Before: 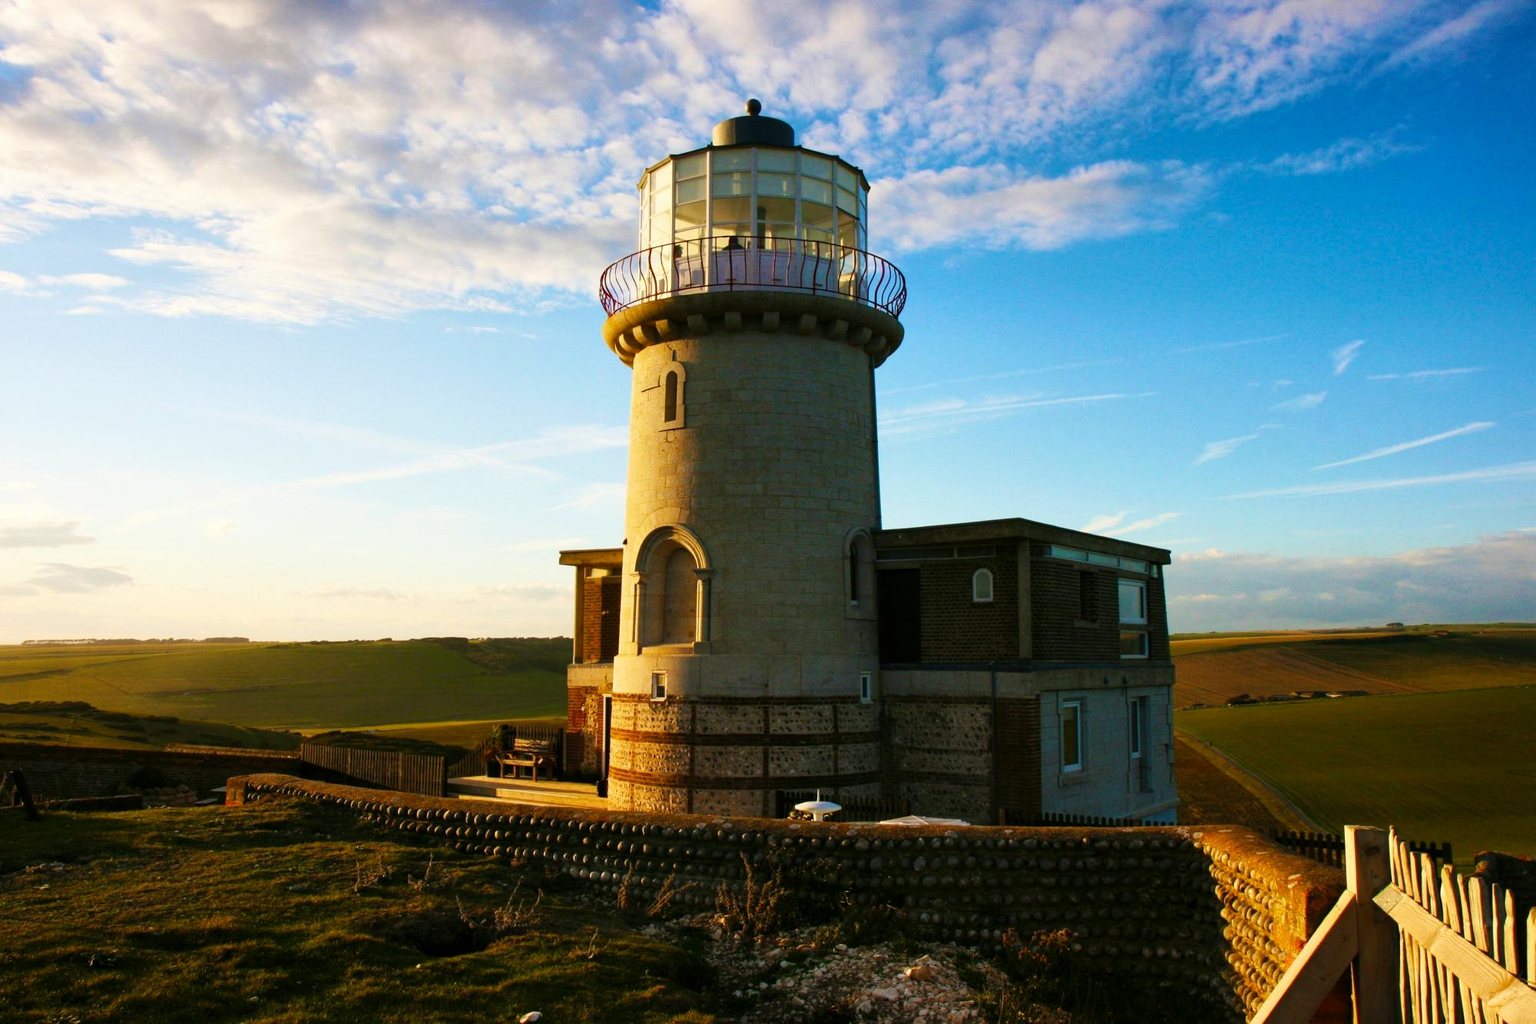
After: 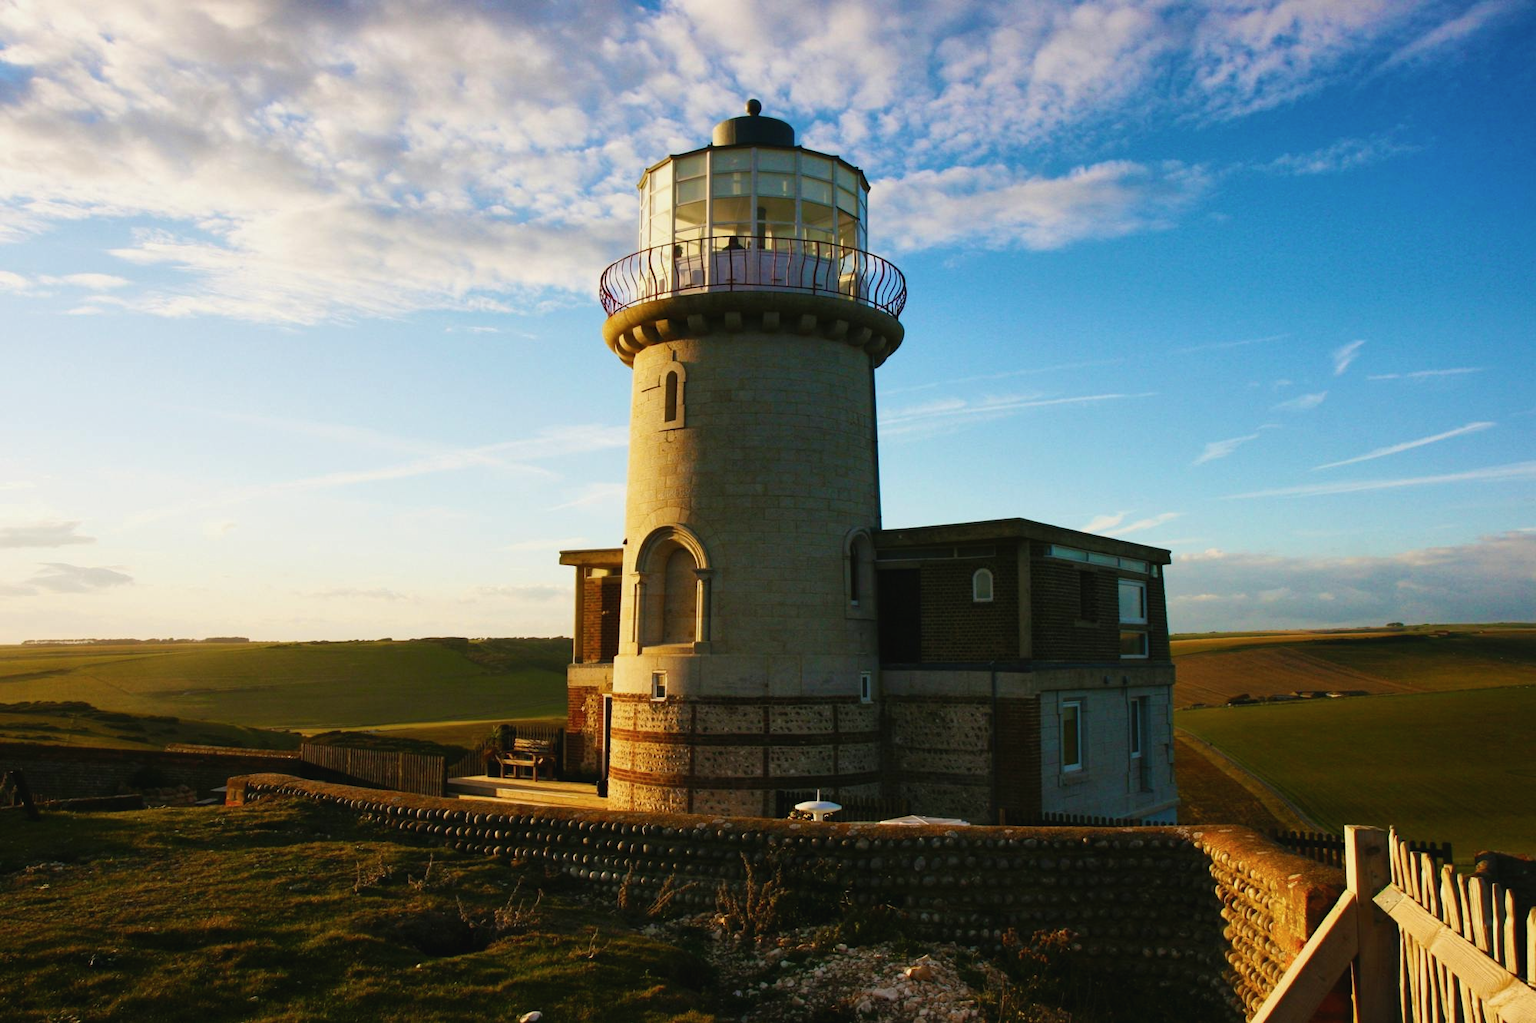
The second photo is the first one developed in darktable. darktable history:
contrast brightness saturation: contrast -0.073, brightness -0.042, saturation -0.111
